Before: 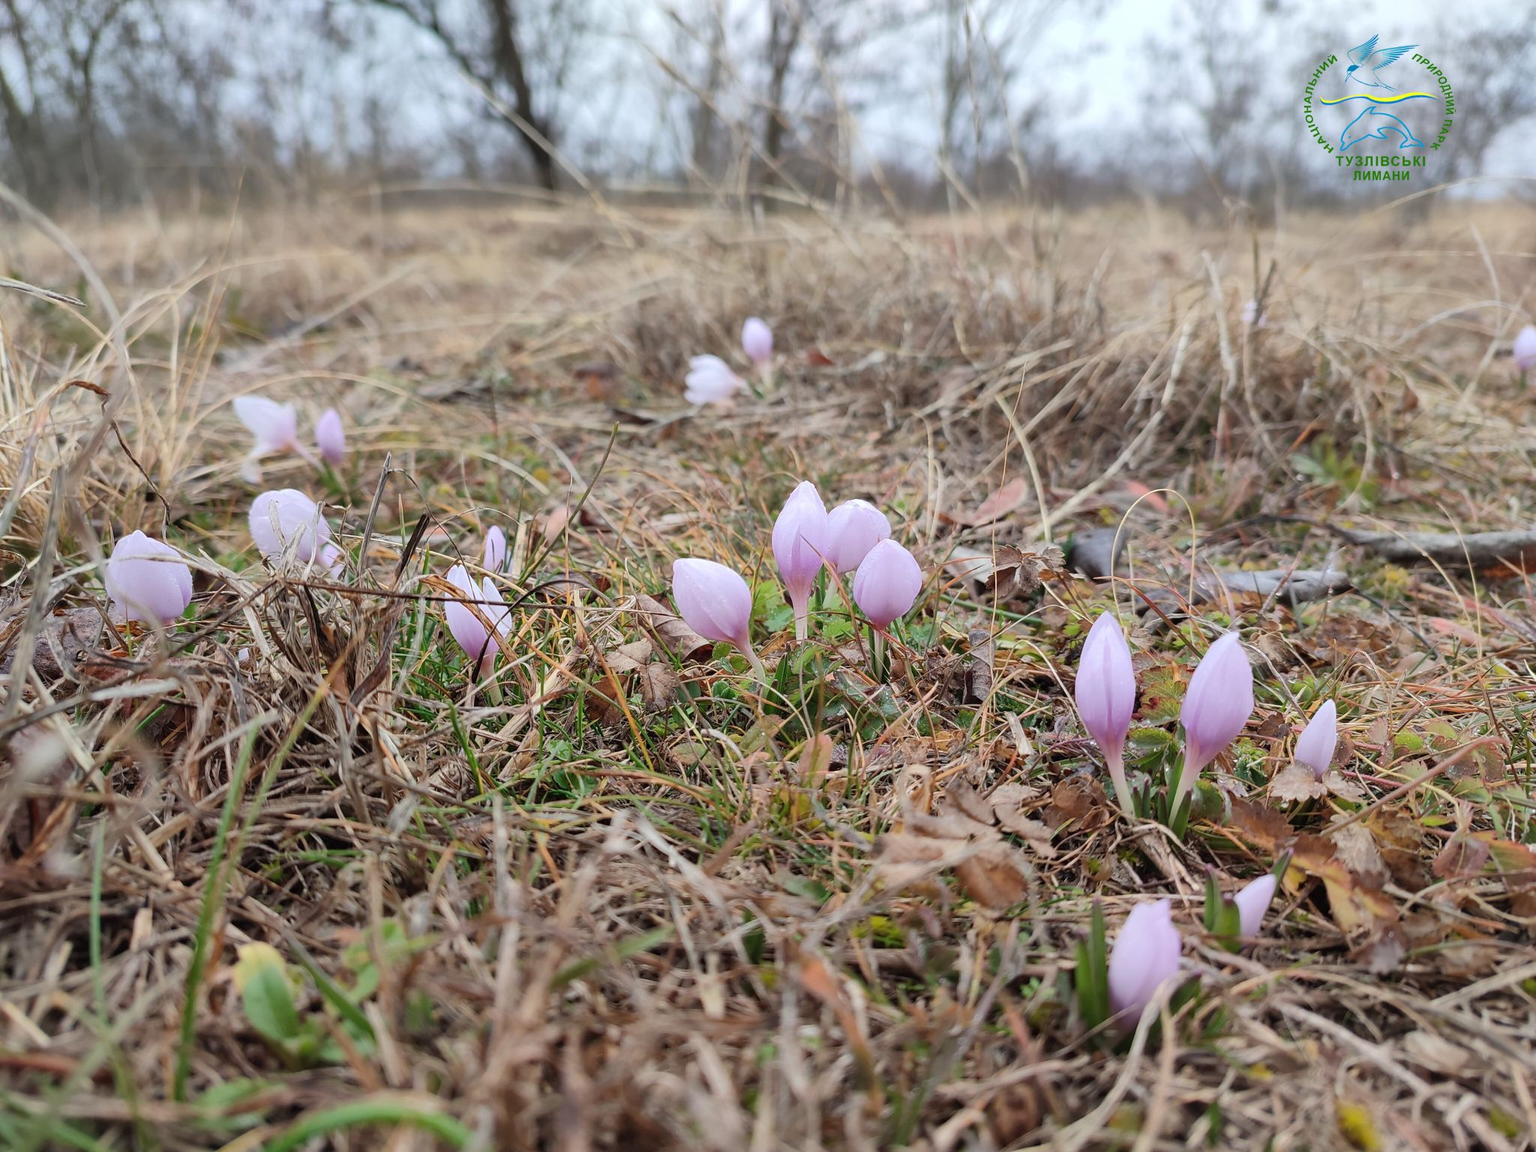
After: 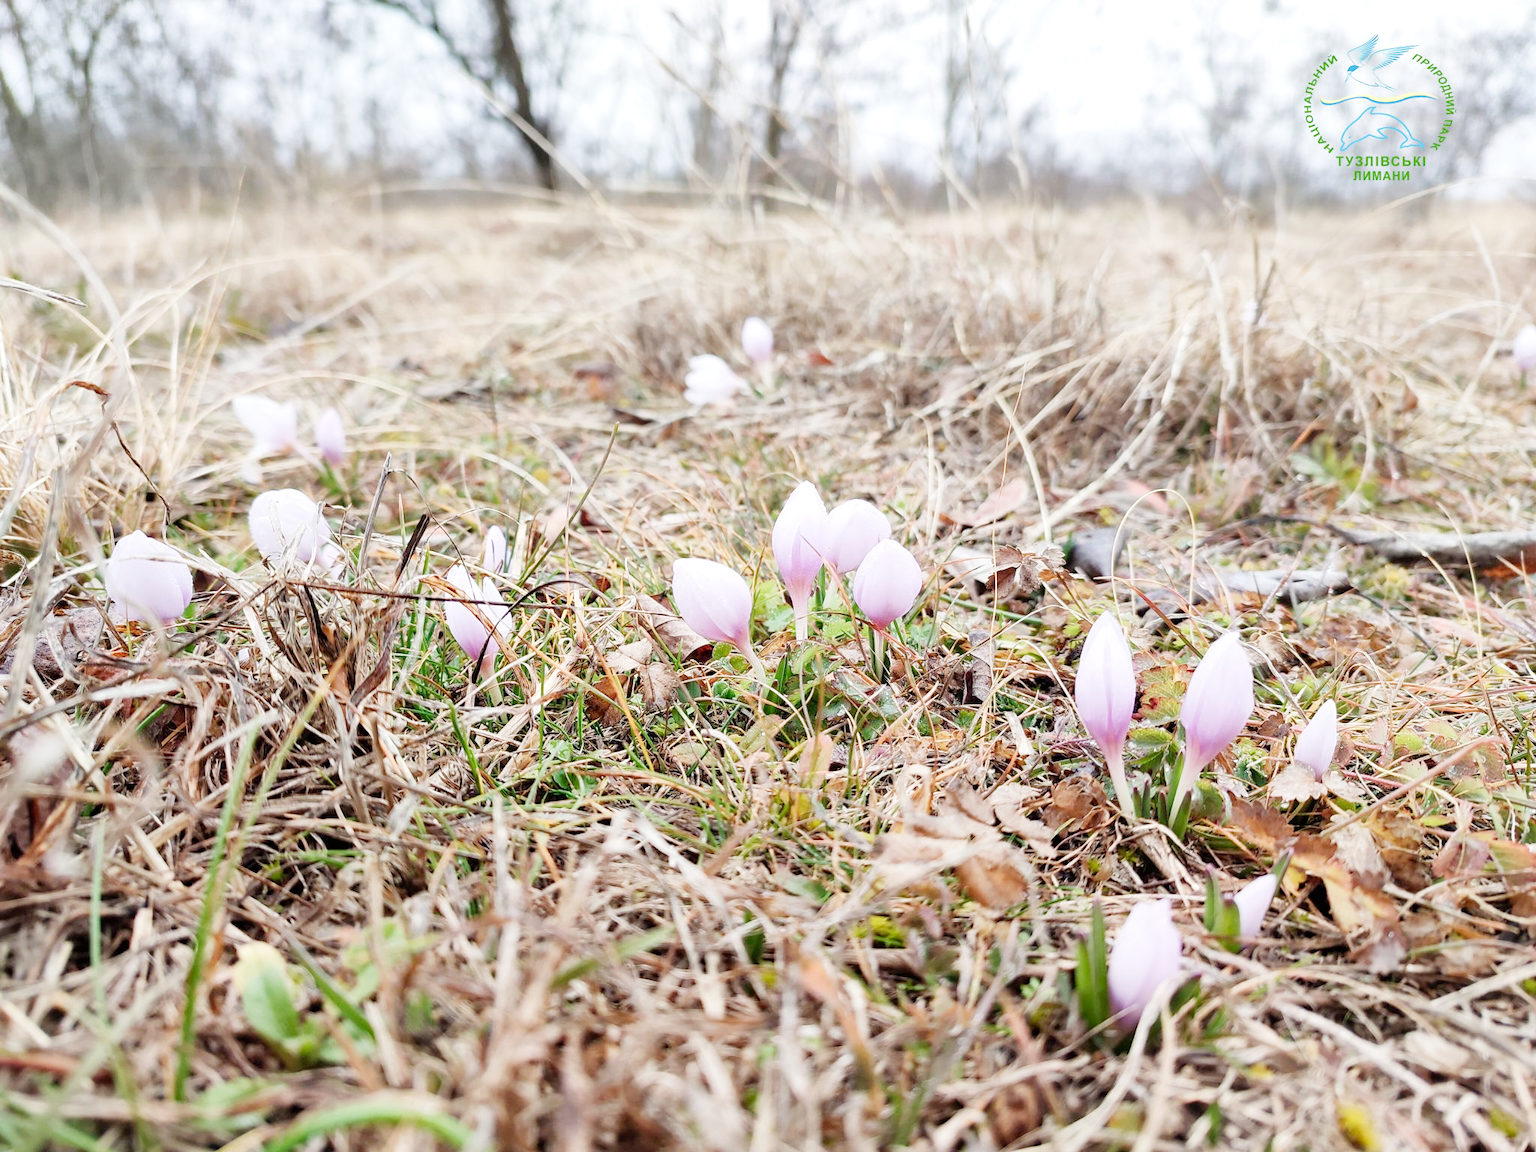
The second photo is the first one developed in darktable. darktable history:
filmic rgb: middle gray luminance 29%, black relative exposure -10.3 EV, white relative exposure 5.5 EV, threshold 6 EV, target black luminance 0%, hardness 3.95, latitude 2.04%, contrast 1.132, highlights saturation mix 5%, shadows ↔ highlights balance 15.11%, add noise in highlights 0, preserve chrominance no, color science v3 (2019), use custom middle-gray values true, iterations of high-quality reconstruction 0, contrast in highlights soft, enable highlight reconstruction true
exposure: exposure 2 EV, compensate highlight preservation false
